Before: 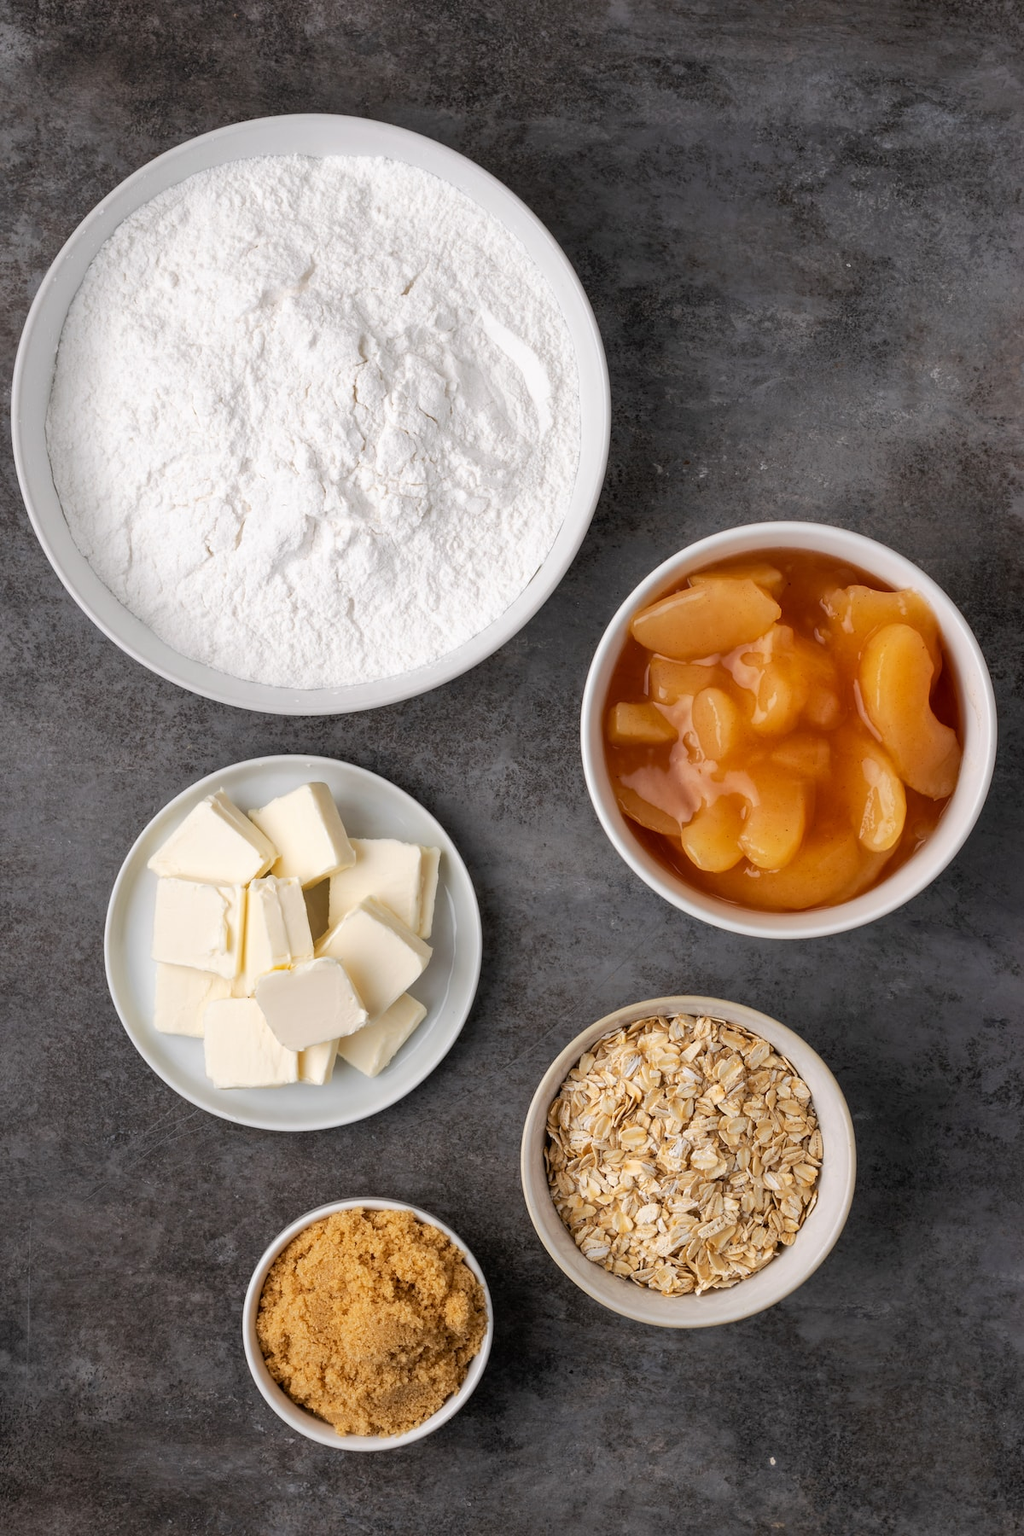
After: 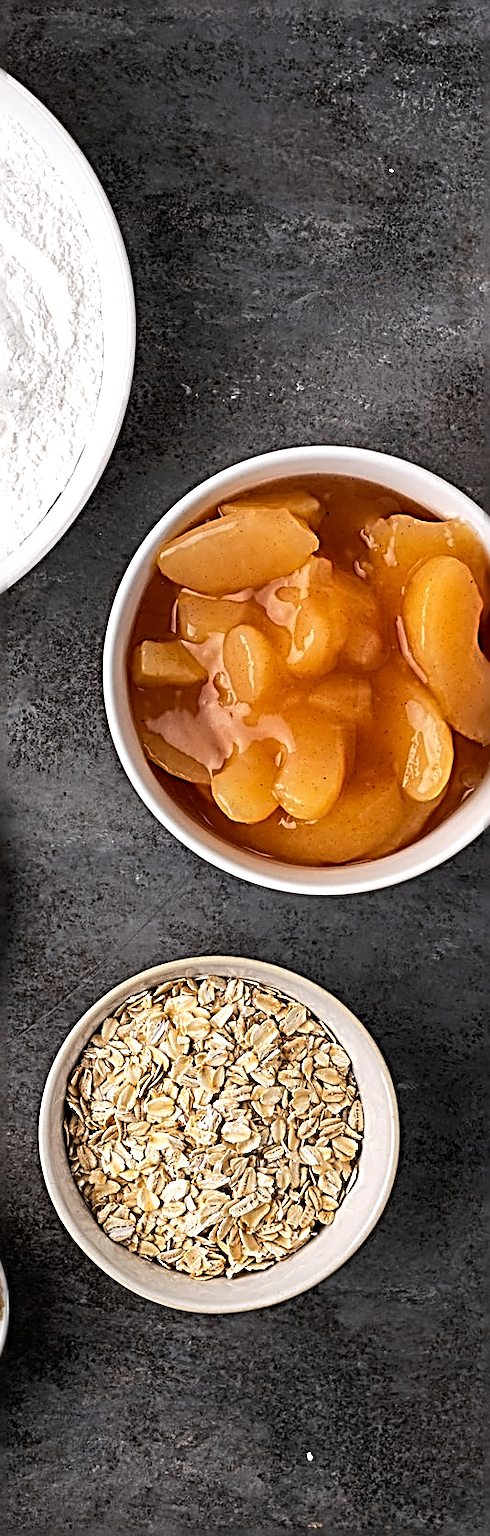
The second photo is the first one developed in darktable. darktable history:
crop: left 47.352%, top 6.947%, right 7.983%
sharpen: radius 3.184, amount 1.741
tone equalizer: -8 EV -0.432 EV, -7 EV -0.408 EV, -6 EV -0.341 EV, -5 EV -0.213 EV, -3 EV 0.234 EV, -2 EV 0.324 EV, -1 EV 0.375 EV, +0 EV 0.388 EV, edges refinement/feathering 500, mask exposure compensation -1.57 EV, preserve details no
